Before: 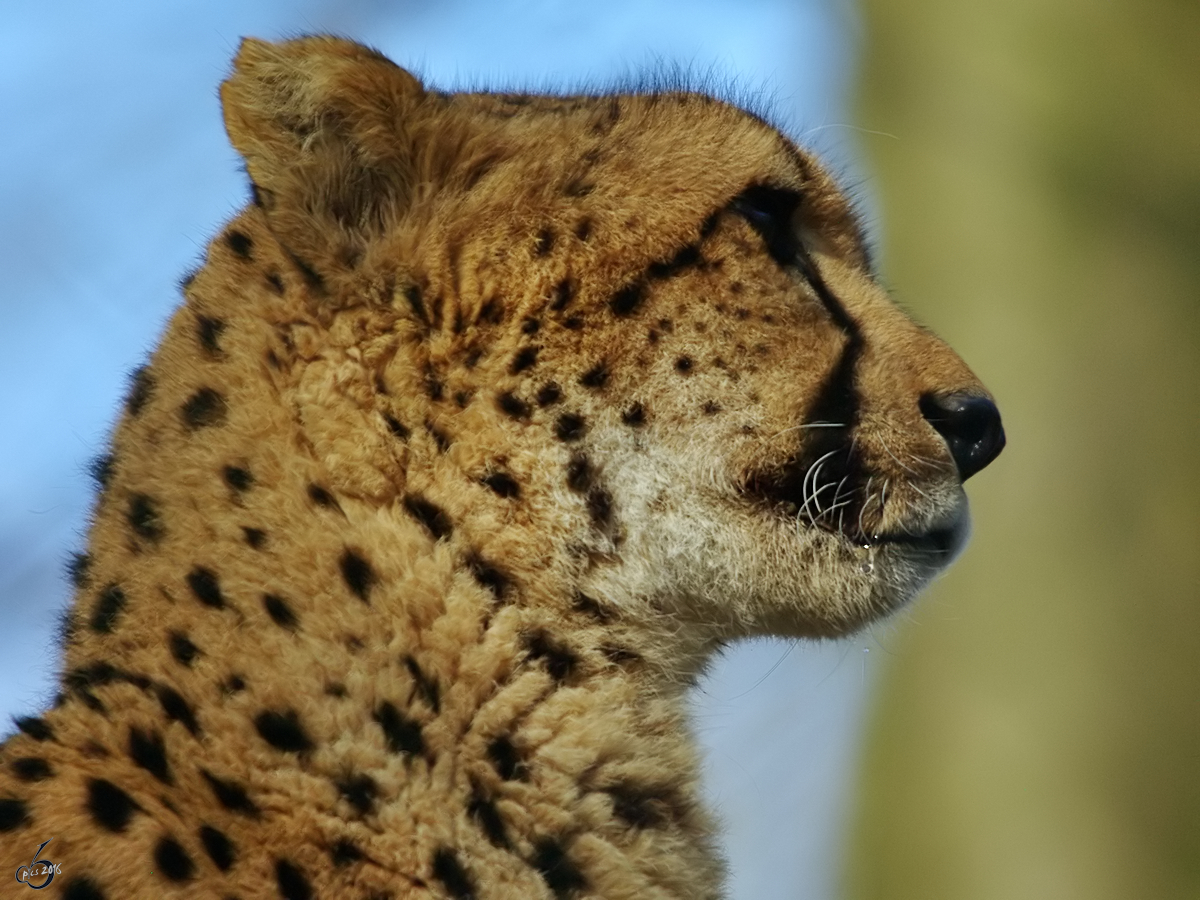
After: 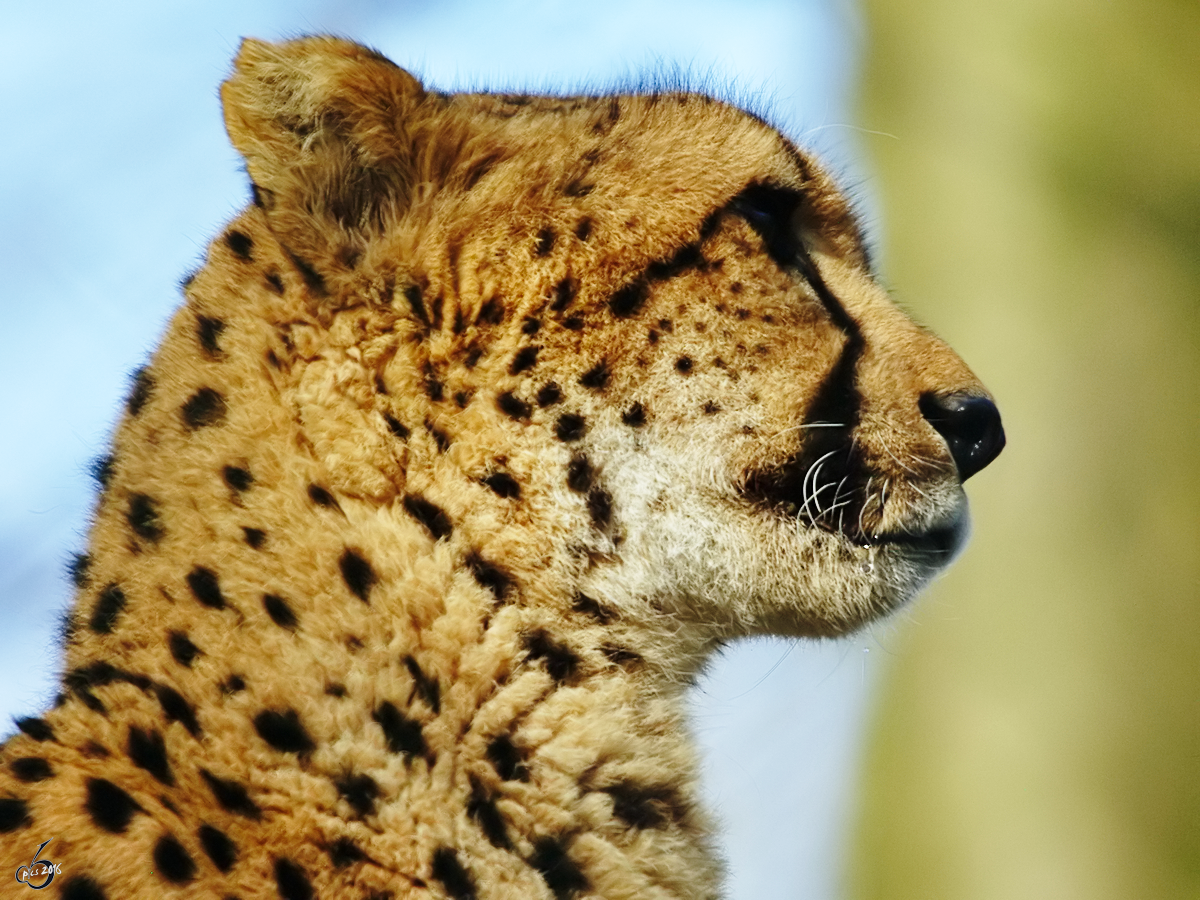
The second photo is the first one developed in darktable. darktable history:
contrast brightness saturation: saturation -0.057
base curve: curves: ch0 [(0, 0) (0.028, 0.03) (0.121, 0.232) (0.46, 0.748) (0.859, 0.968) (1, 1)], preserve colors none
